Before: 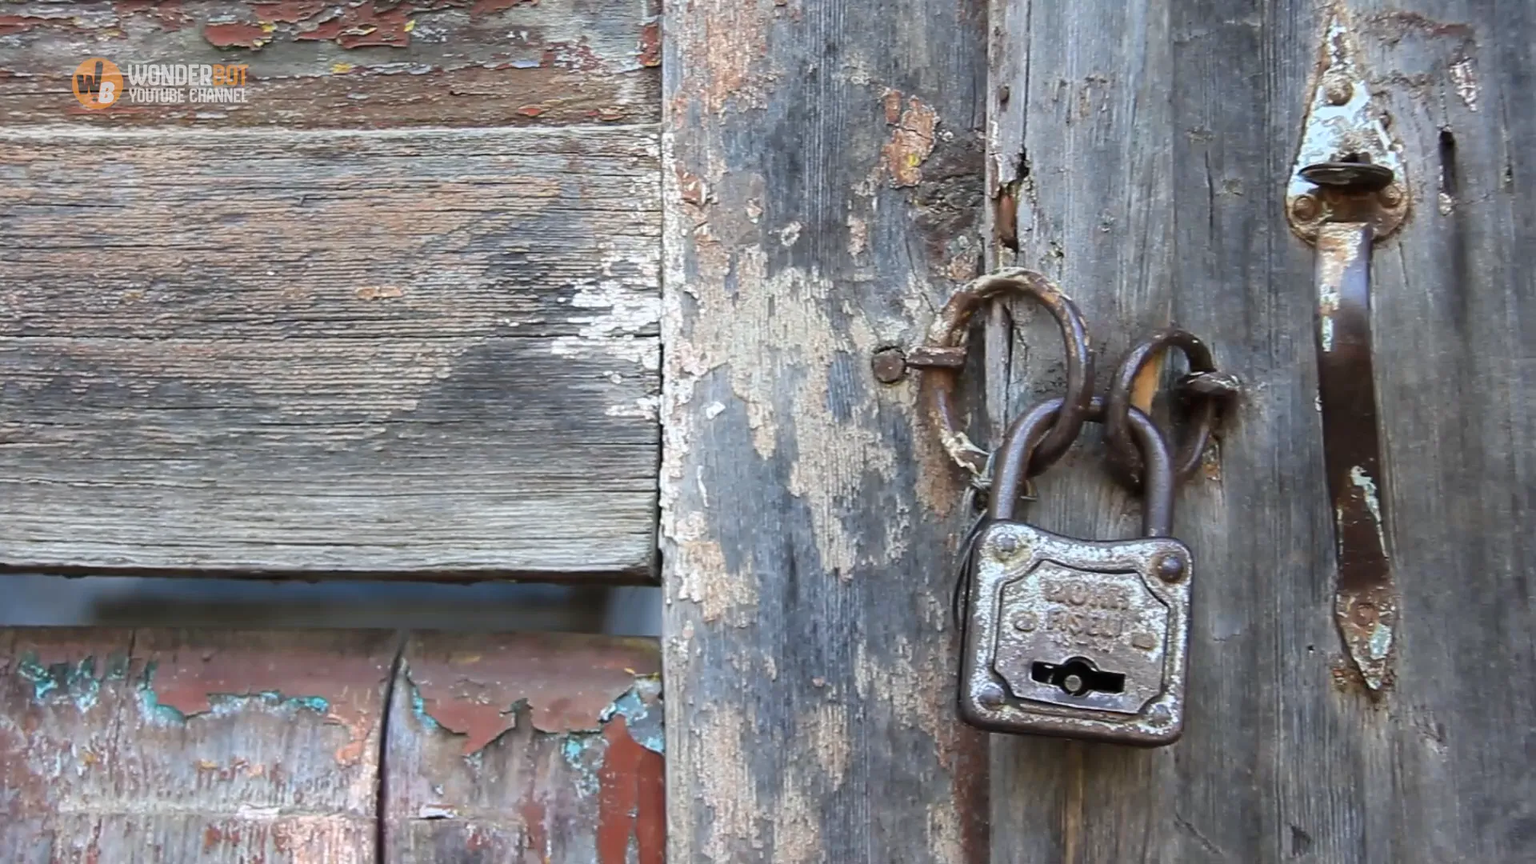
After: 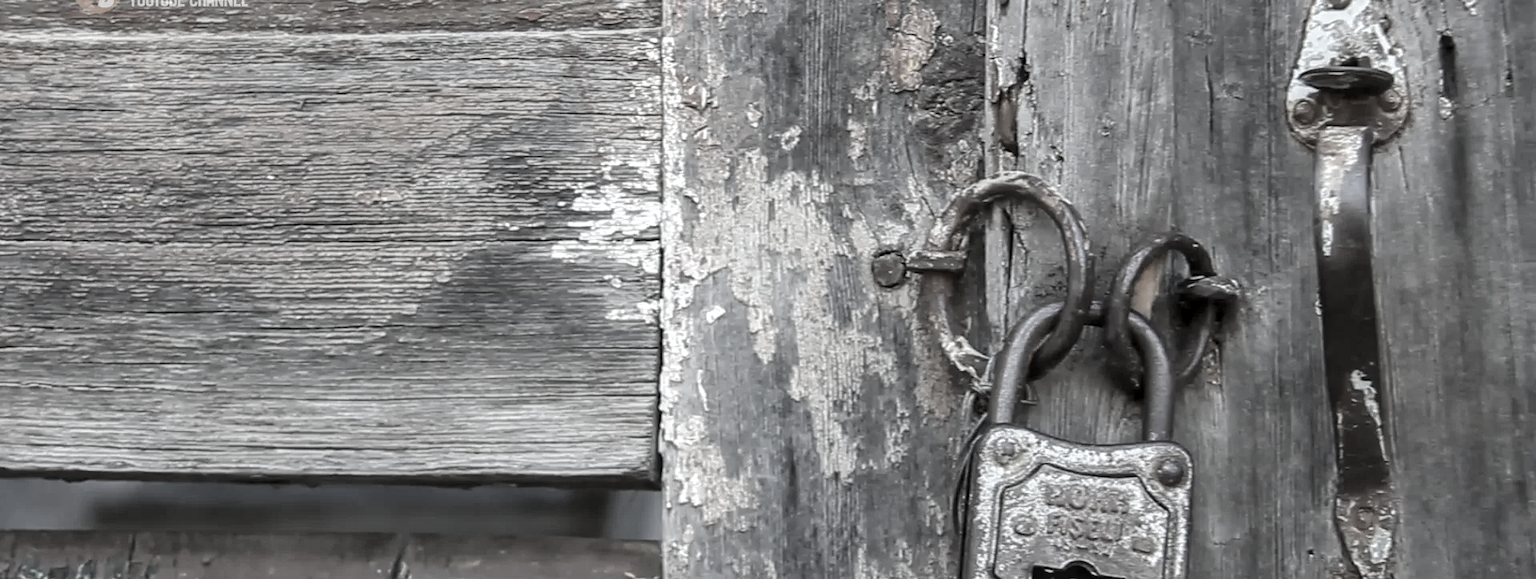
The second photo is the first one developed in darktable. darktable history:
crop: top 11.167%, bottom 21.746%
color correction: highlights b* 0.03, saturation 0.182
local contrast: on, module defaults
shadows and highlights: shadows 24.91, highlights -25.62
